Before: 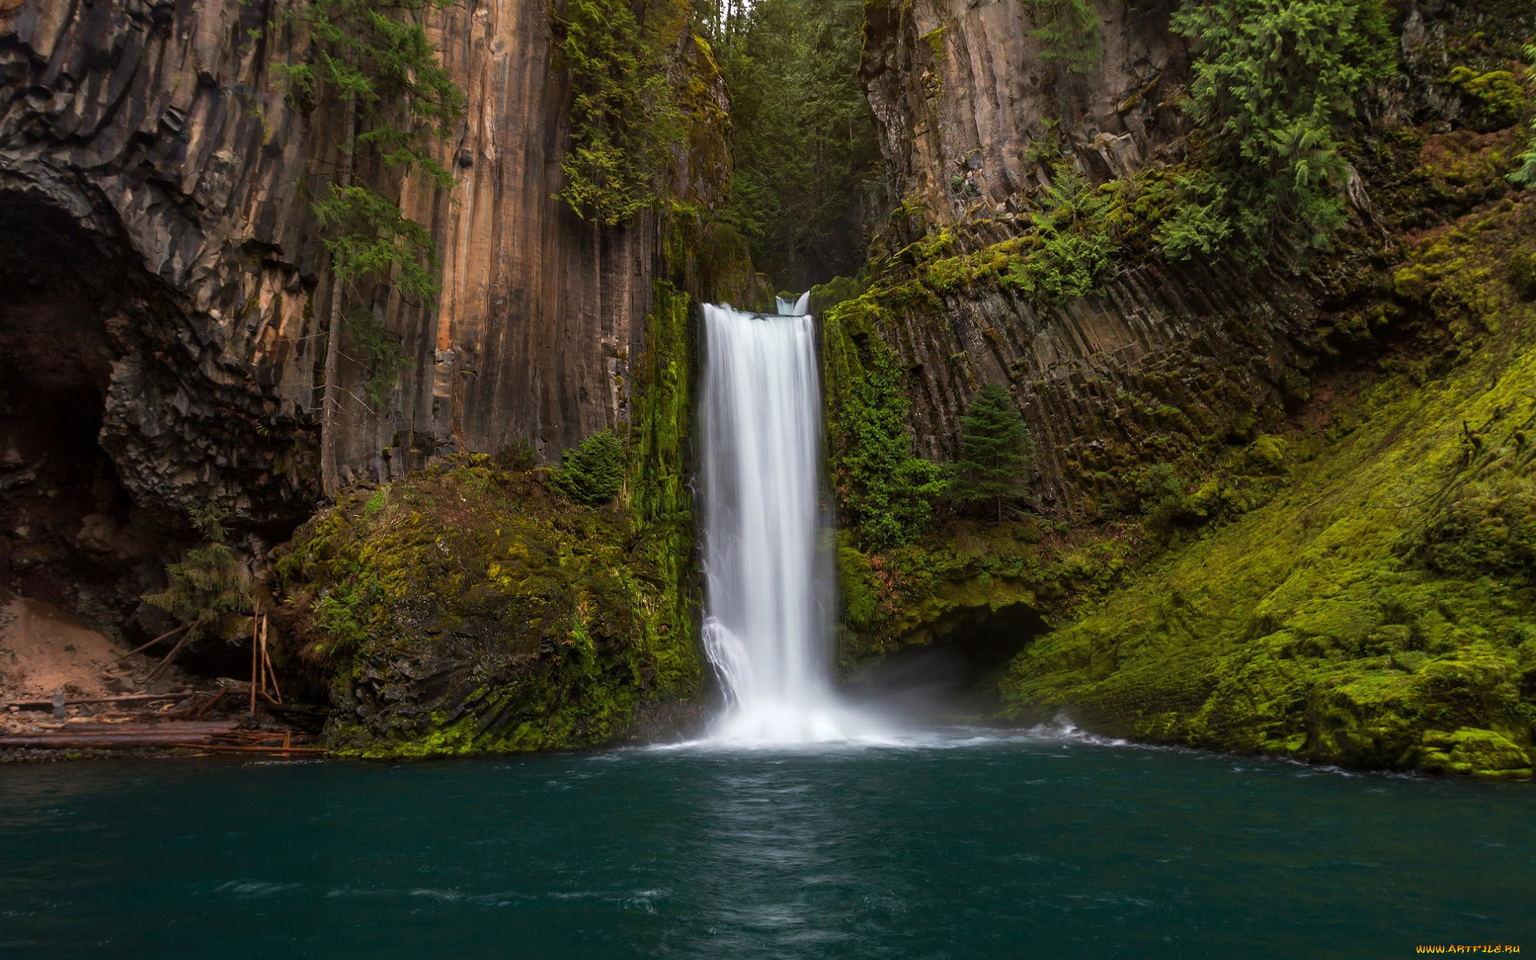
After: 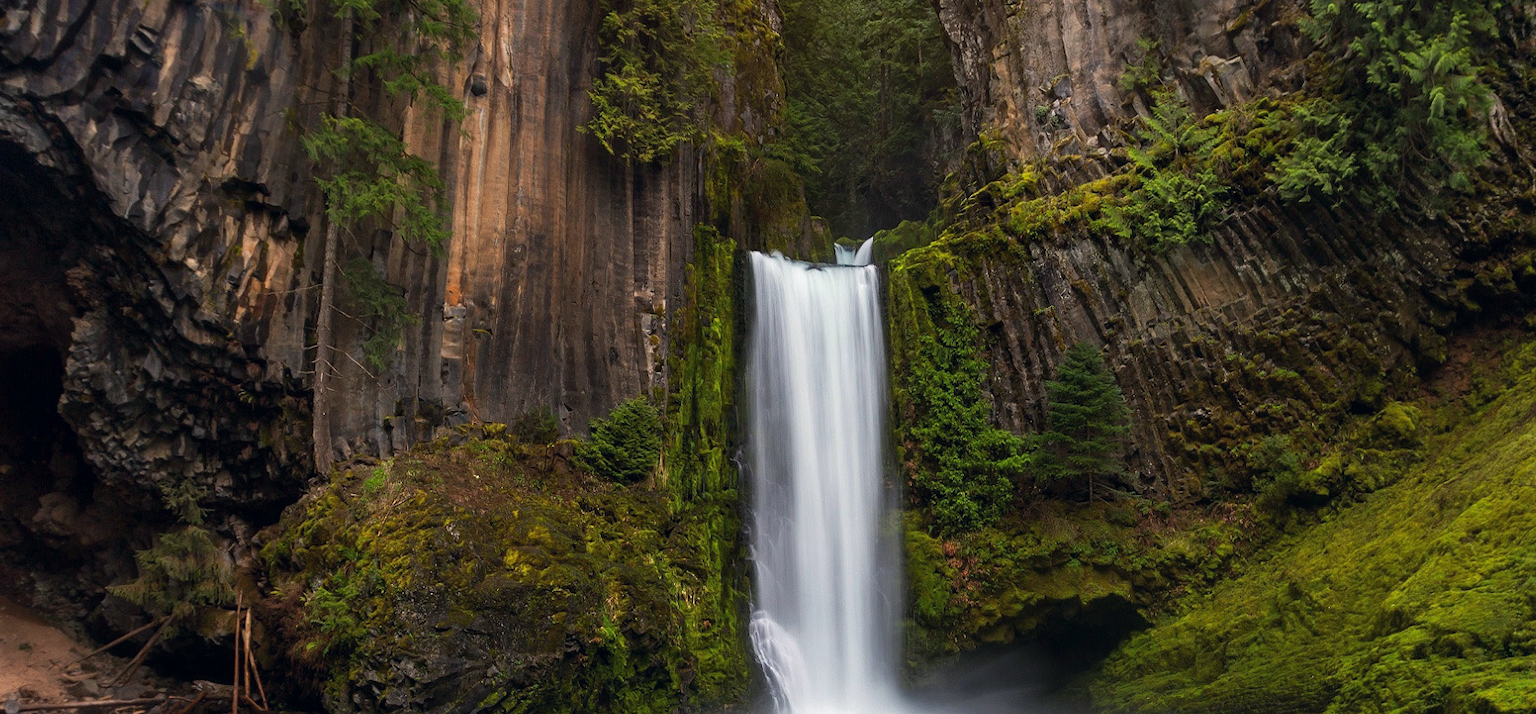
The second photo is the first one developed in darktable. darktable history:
base curve: curves: ch0 [(0, 0) (0.989, 0.992)]
color correction: highlights a* 0.214, highlights b* 2.69, shadows a* -1.2, shadows b* -4.02
crop: left 3.128%, top 8.83%, right 9.616%, bottom 26.193%
